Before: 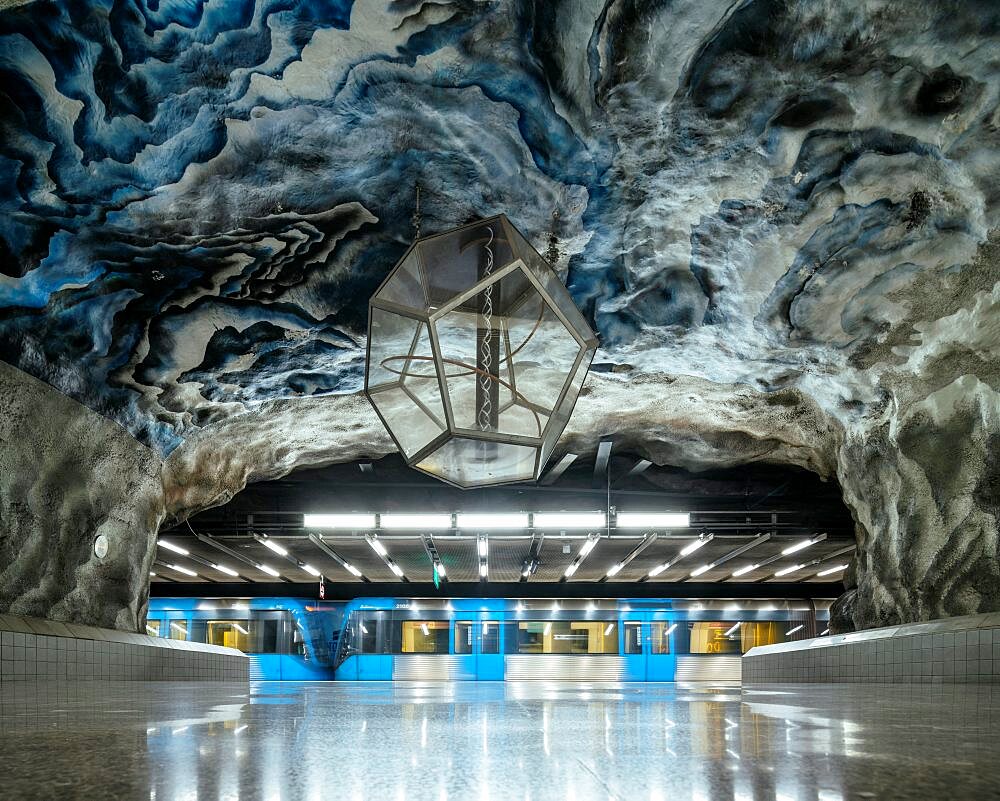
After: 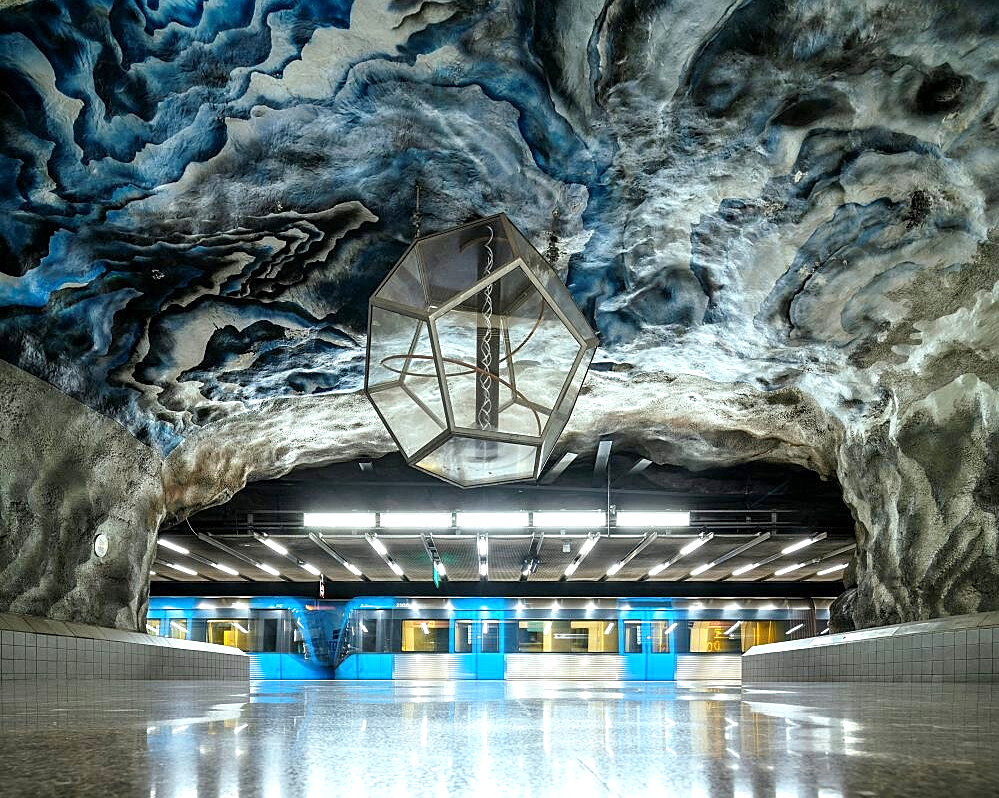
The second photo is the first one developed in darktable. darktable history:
sharpen: amount 0.207
crop: top 0.16%, bottom 0.183%
exposure: exposure 0.362 EV, compensate highlight preservation false
